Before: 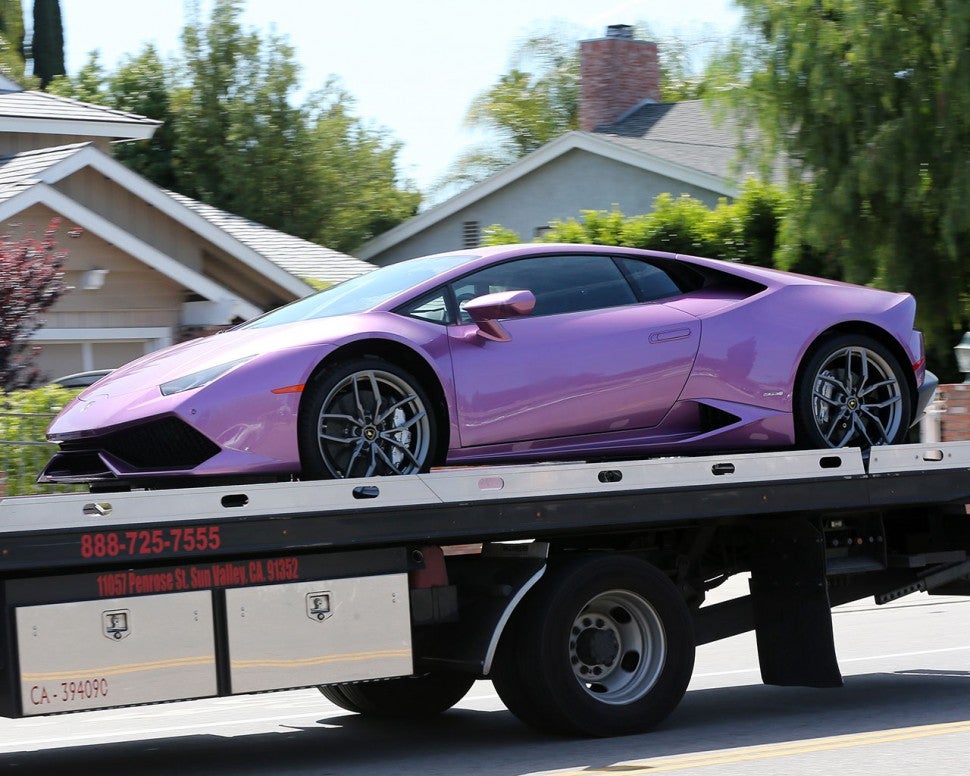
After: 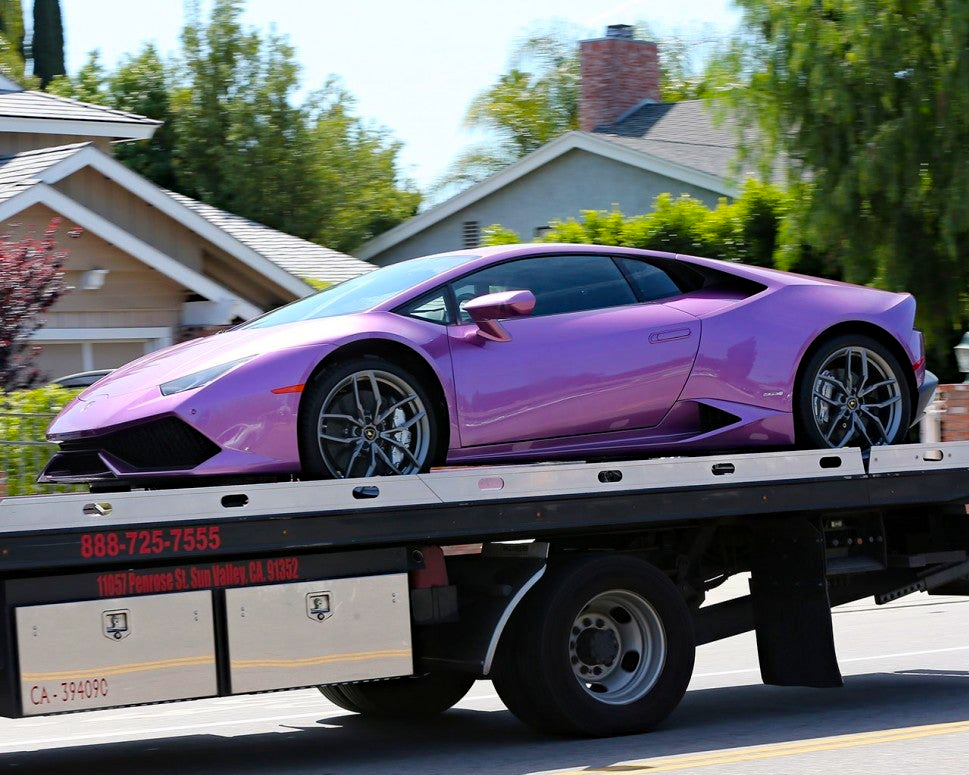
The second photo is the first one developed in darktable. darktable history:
color balance rgb: perceptual saturation grading › global saturation 20%, global vibrance 10%
haze removal: compatibility mode true, adaptive false
